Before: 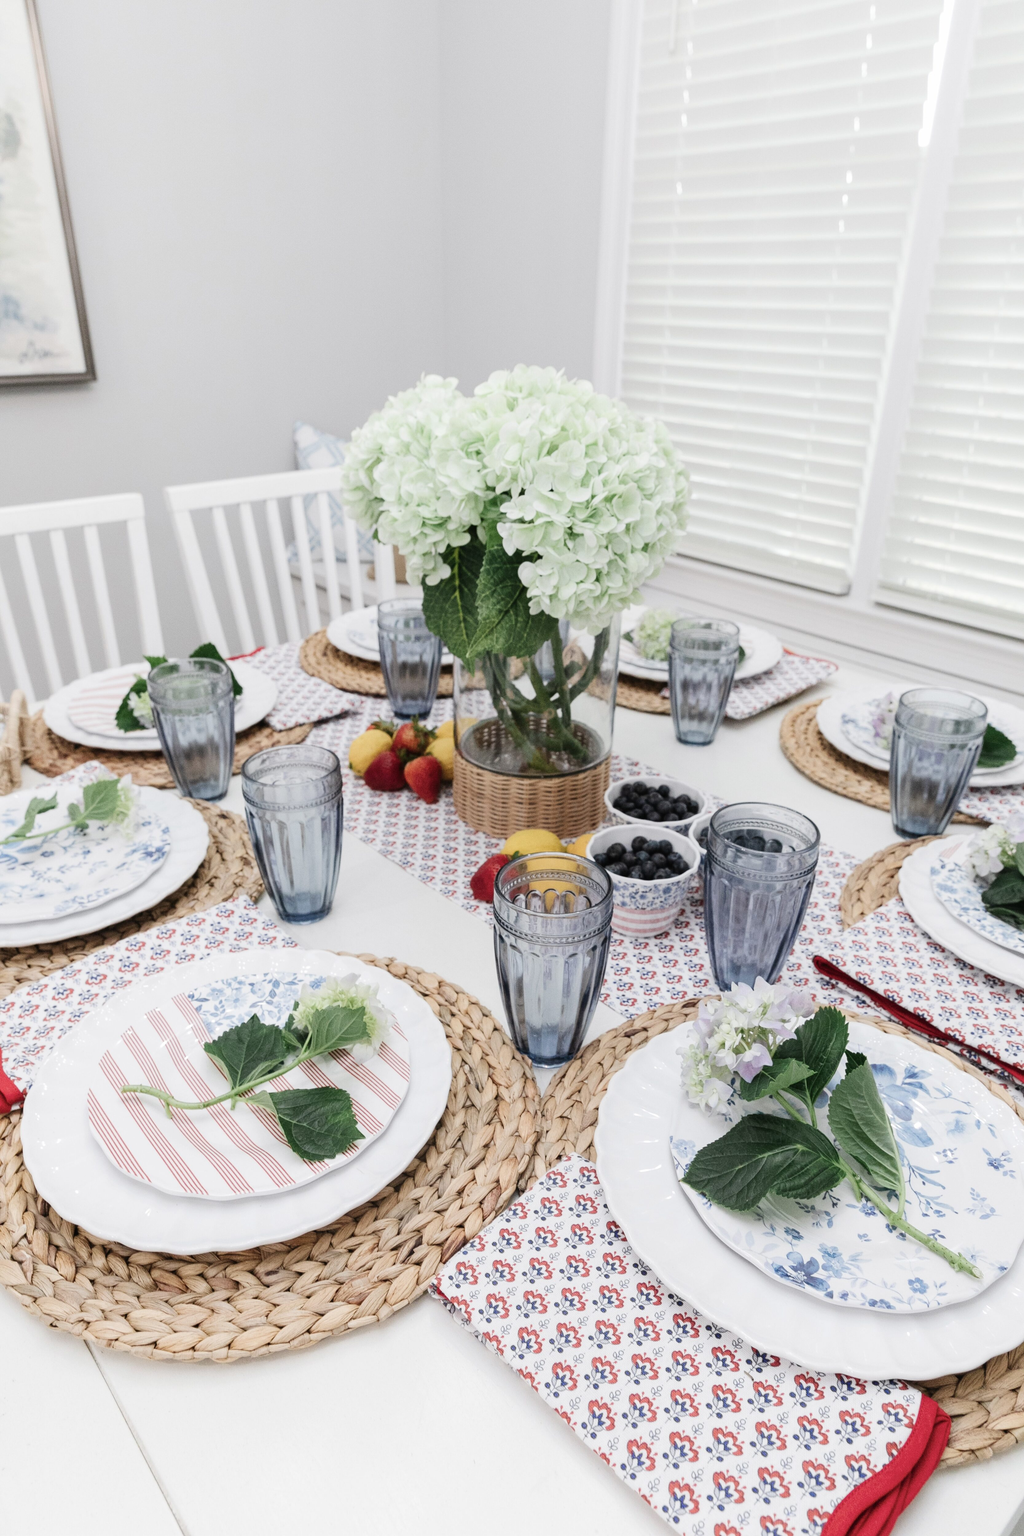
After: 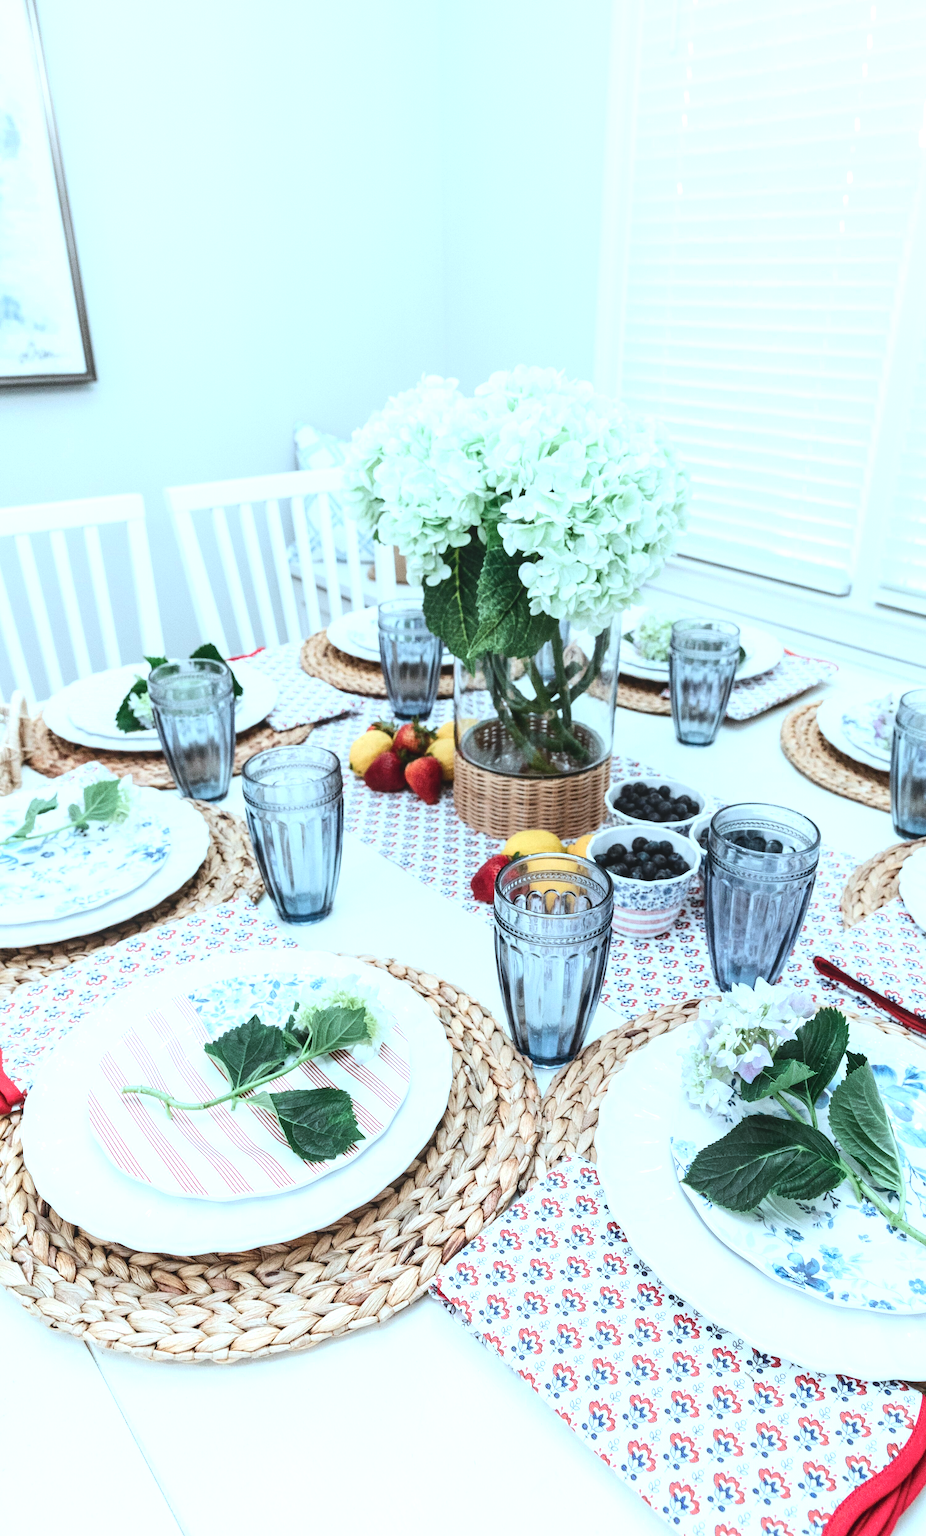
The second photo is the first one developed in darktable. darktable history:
contrast brightness saturation: contrast 0.081, saturation 0.024
local contrast: detail 110%
crop: right 9.517%, bottom 0.036%
exposure: compensate exposure bias true, compensate highlight preservation false
tone equalizer: -8 EV -0.775 EV, -7 EV -0.683 EV, -6 EV -0.577 EV, -5 EV -0.423 EV, -3 EV 0.384 EV, -2 EV 0.6 EV, -1 EV 0.697 EV, +0 EV 0.761 EV, edges refinement/feathering 500, mask exposure compensation -1.57 EV, preserve details no
color correction: highlights a* -11.8, highlights b* -15.81
